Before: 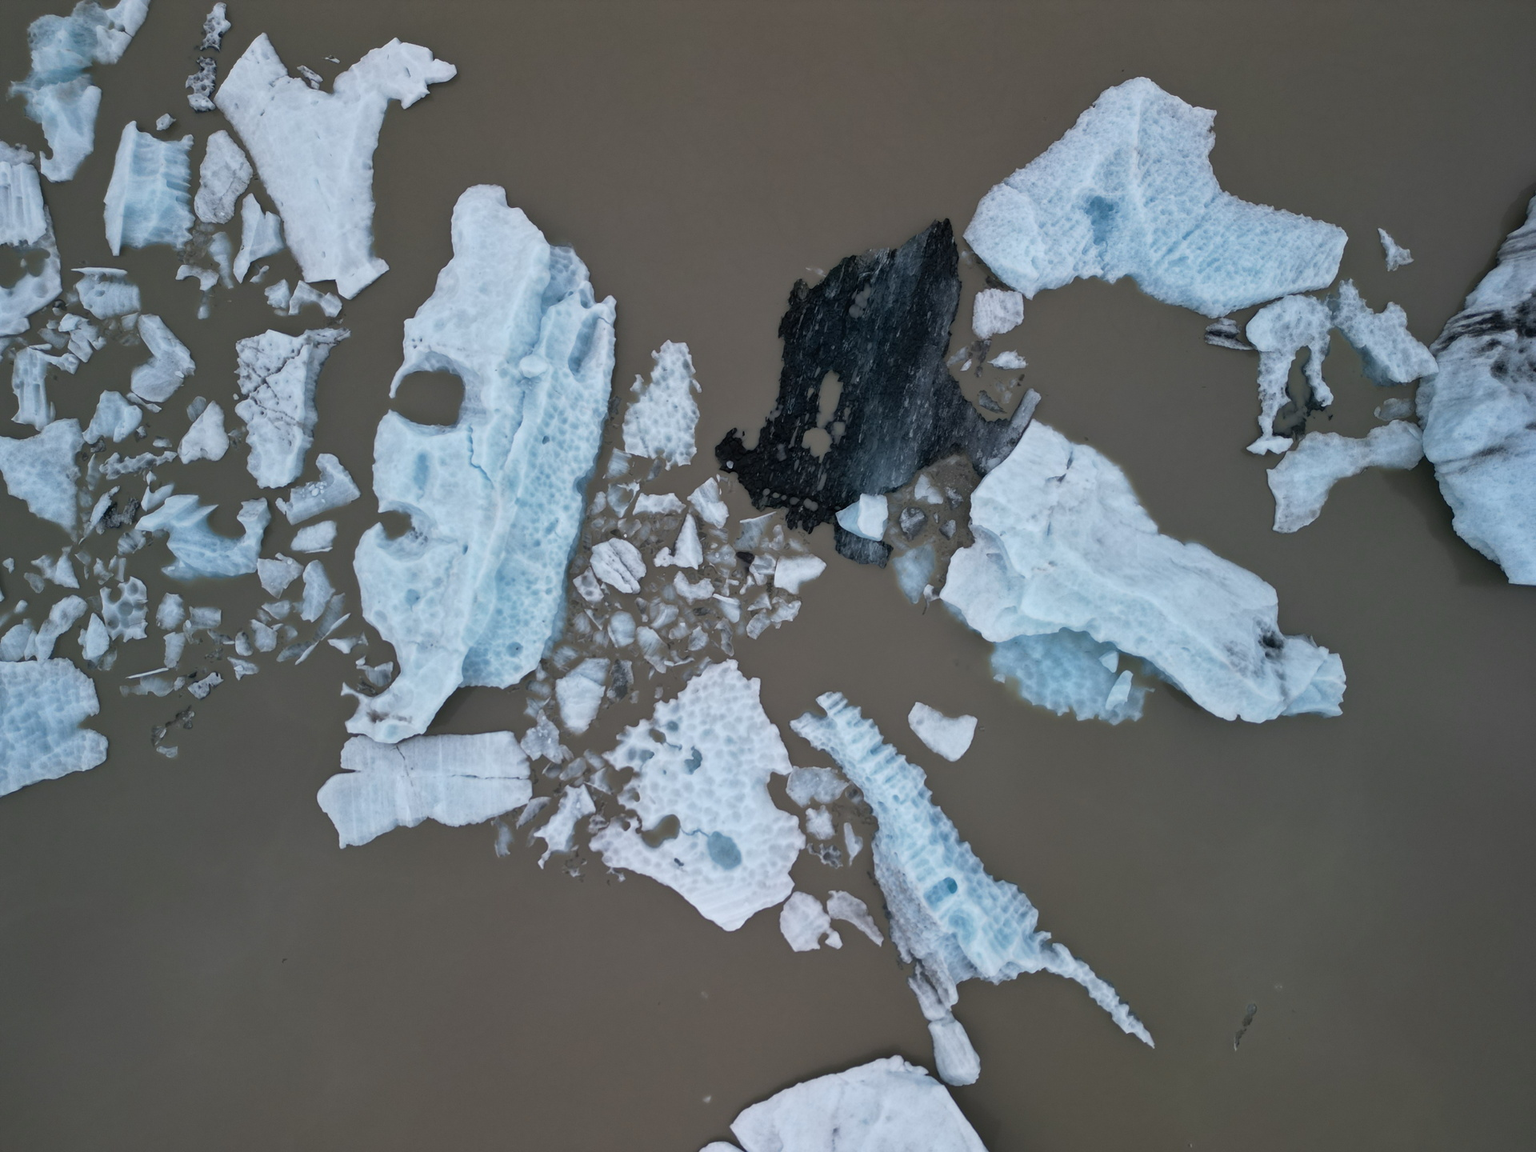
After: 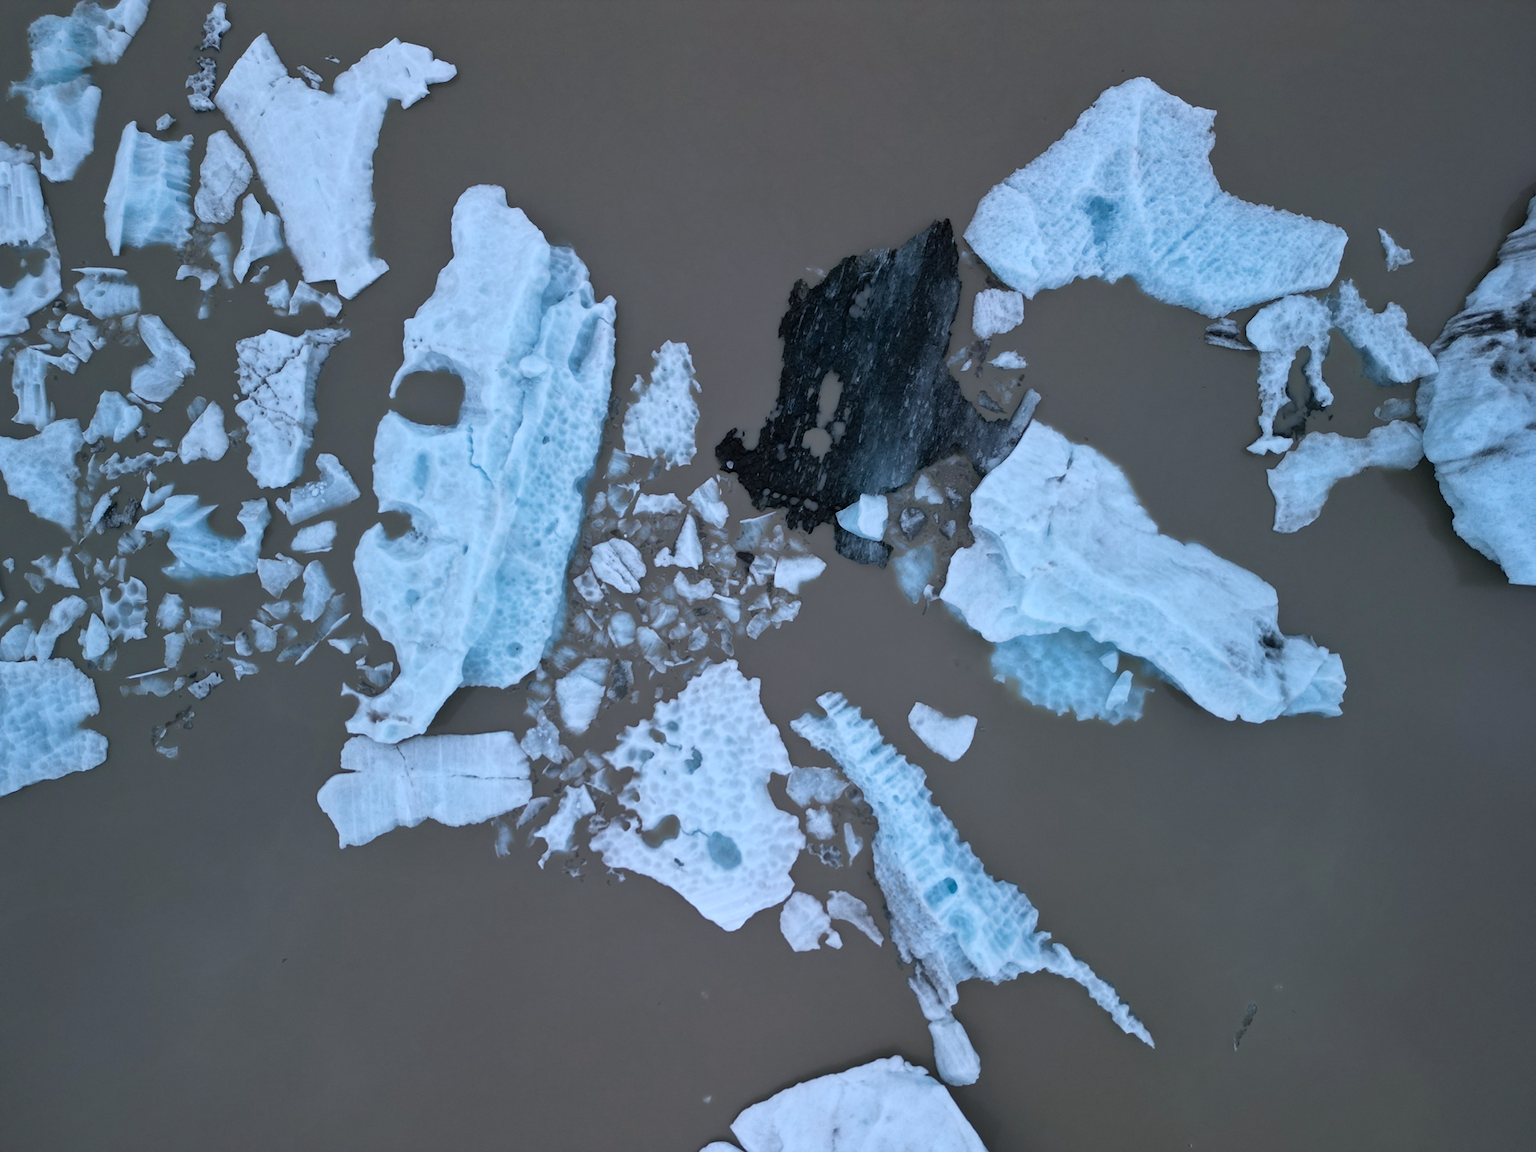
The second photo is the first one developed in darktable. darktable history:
color correction: highlights a* -2.35, highlights b* -18.19
